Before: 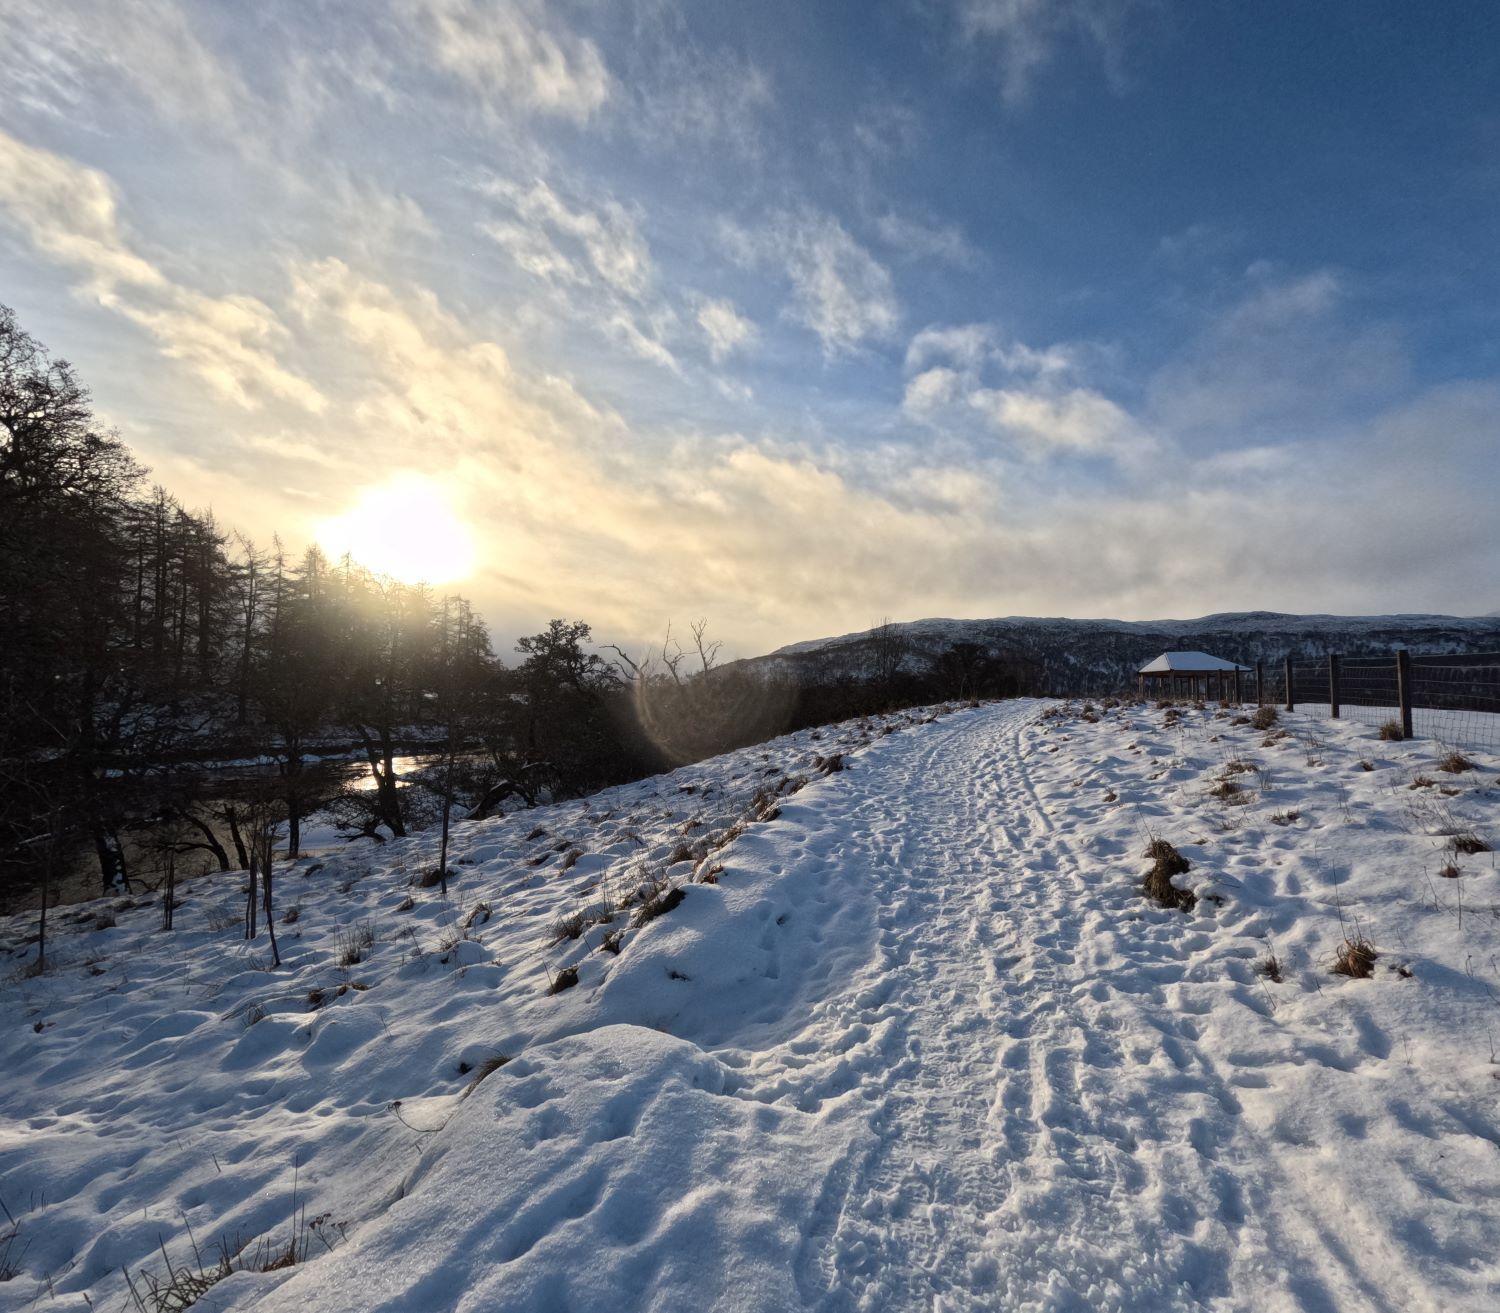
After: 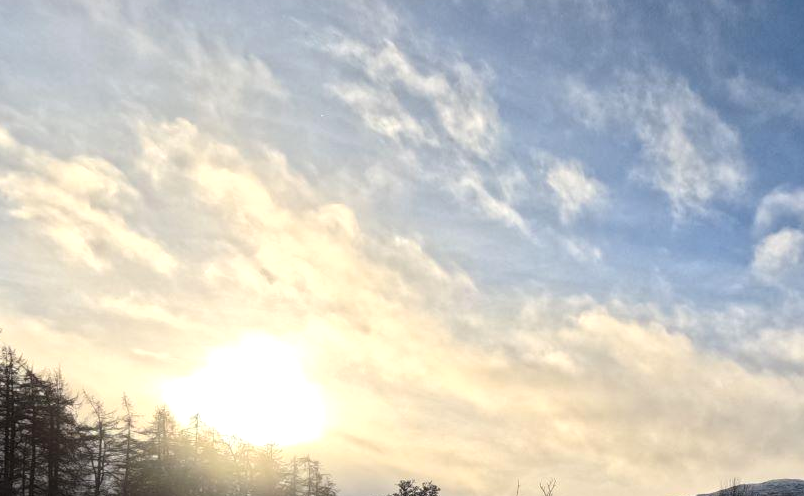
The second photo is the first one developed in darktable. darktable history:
crop: left 10.121%, top 10.631%, right 36.218%, bottom 51.526%
exposure: black level correction 0, exposure 0.2 EV, compensate exposure bias true, compensate highlight preservation false
